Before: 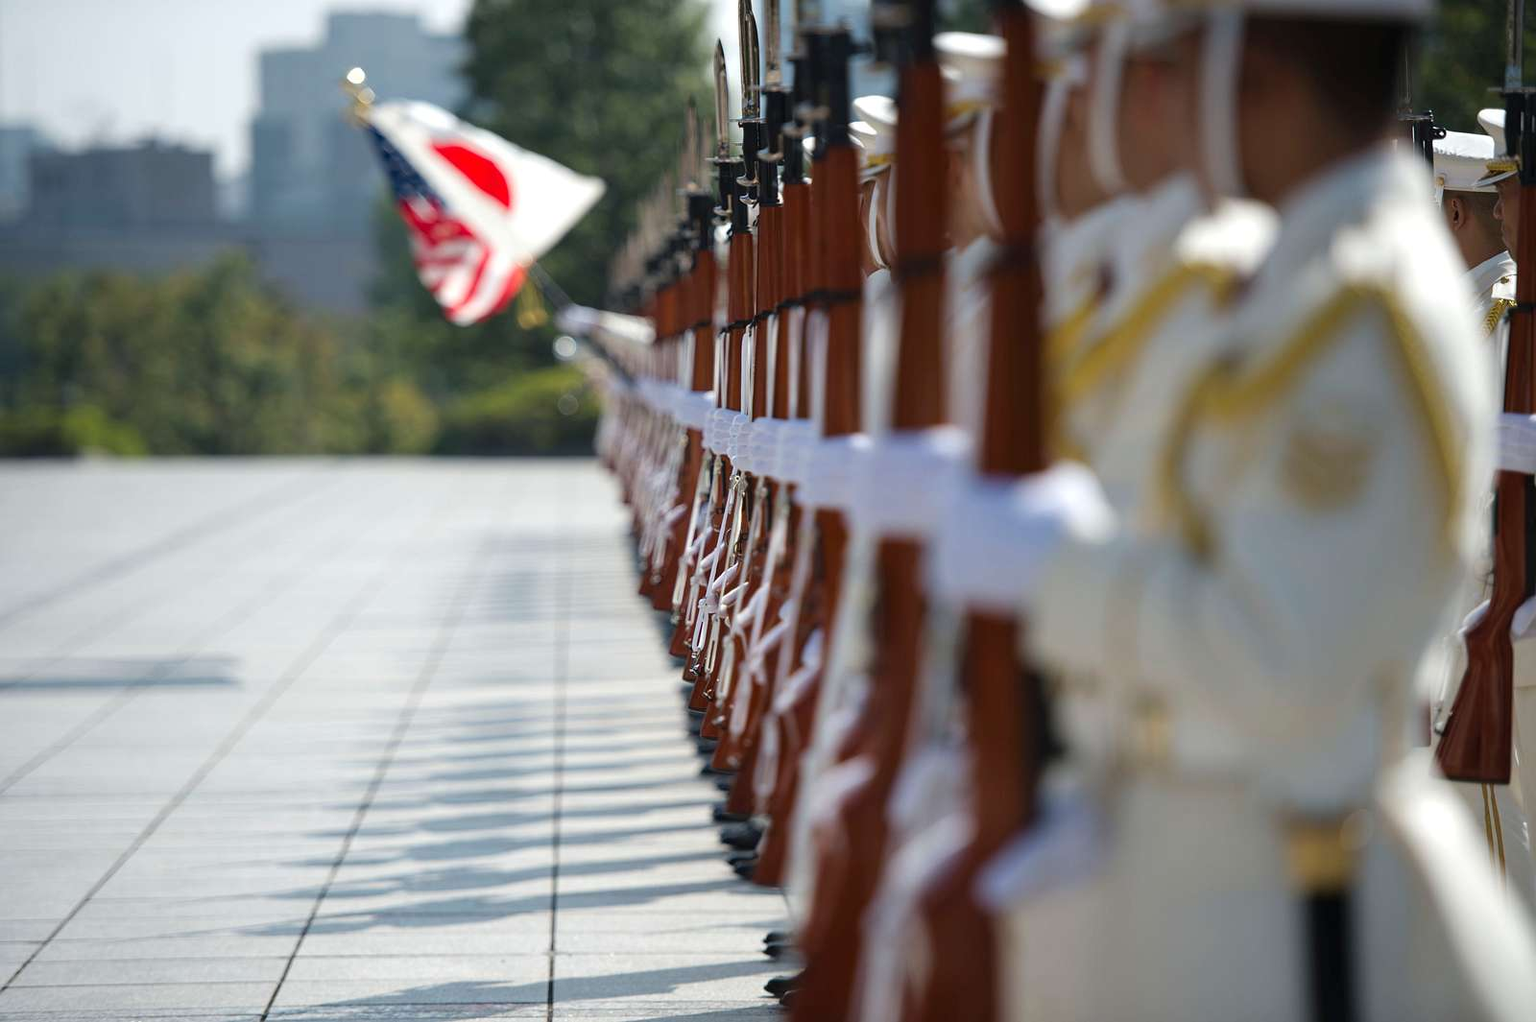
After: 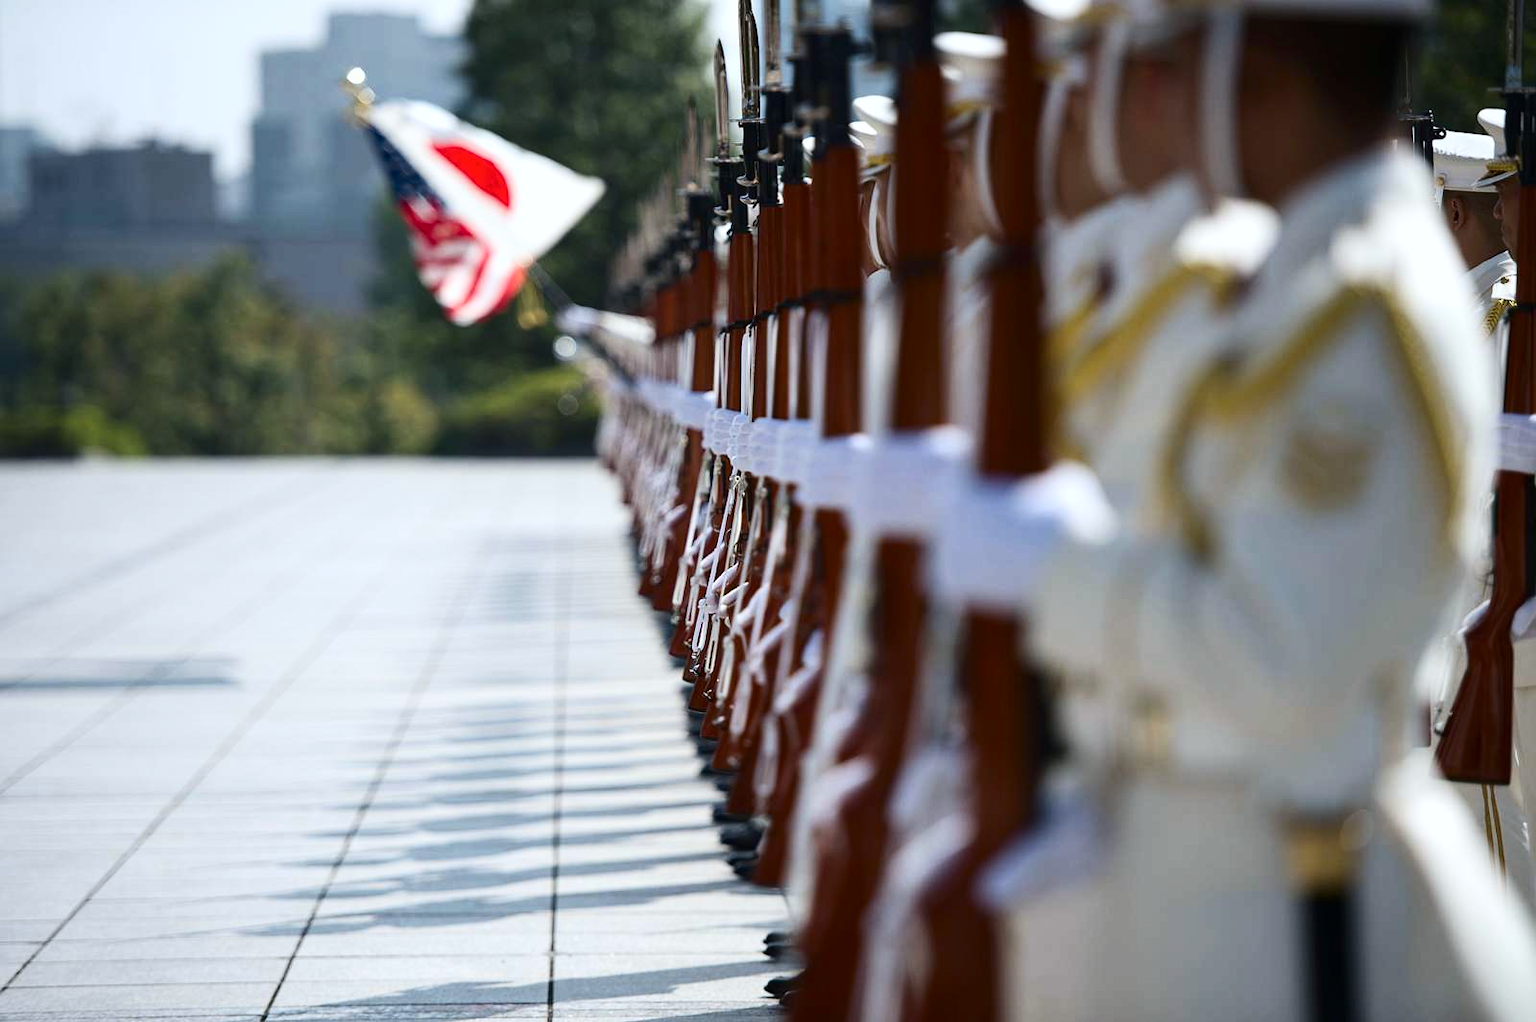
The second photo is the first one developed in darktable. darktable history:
white balance: red 0.98, blue 1.034
contrast brightness saturation: contrast 0.22
